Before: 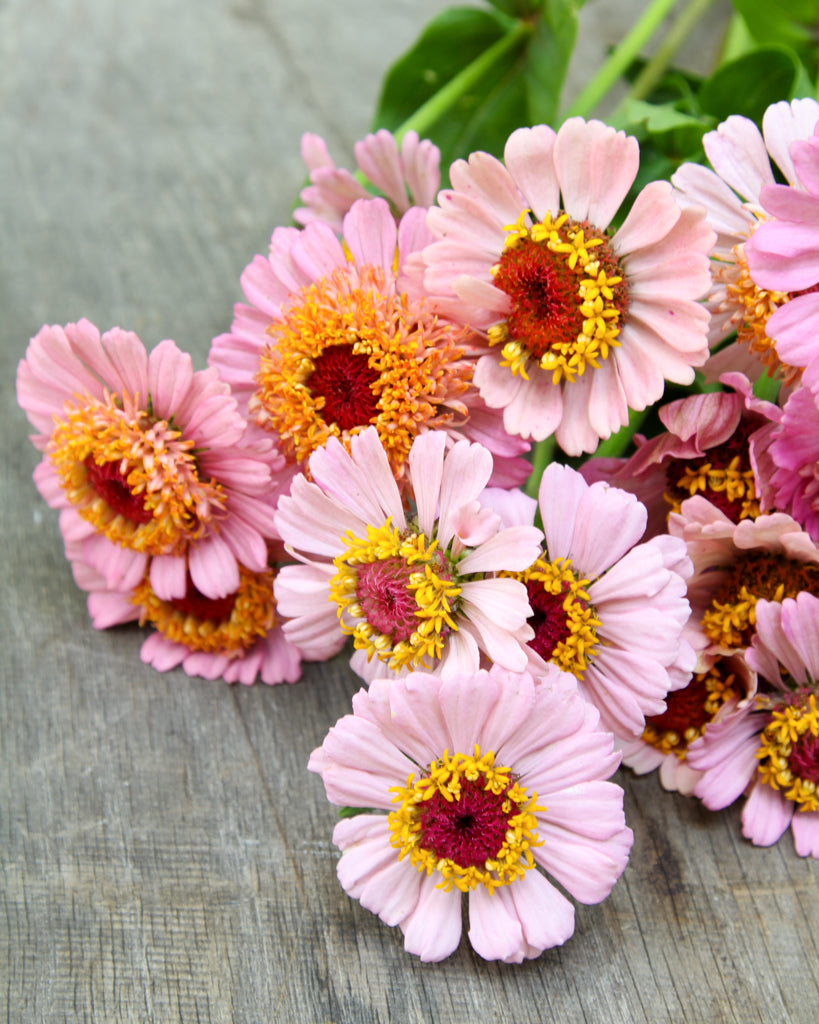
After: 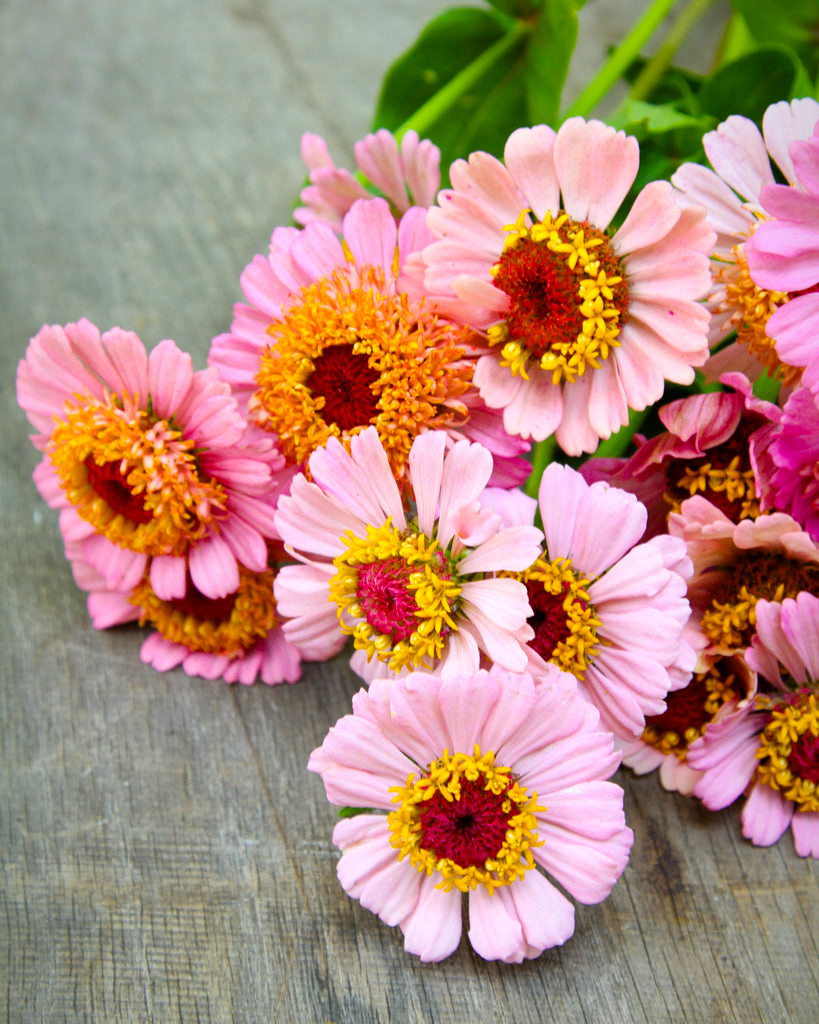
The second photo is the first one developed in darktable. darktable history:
color balance rgb: linear chroma grading › global chroma 15%, perceptual saturation grading › global saturation 30%
vignetting: fall-off start 80.87%, fall-off radius 61.59%, brightness -0.384, saturation 0.007, center (0, 0.007), automatic ratio true, width/height ratio 1.418
